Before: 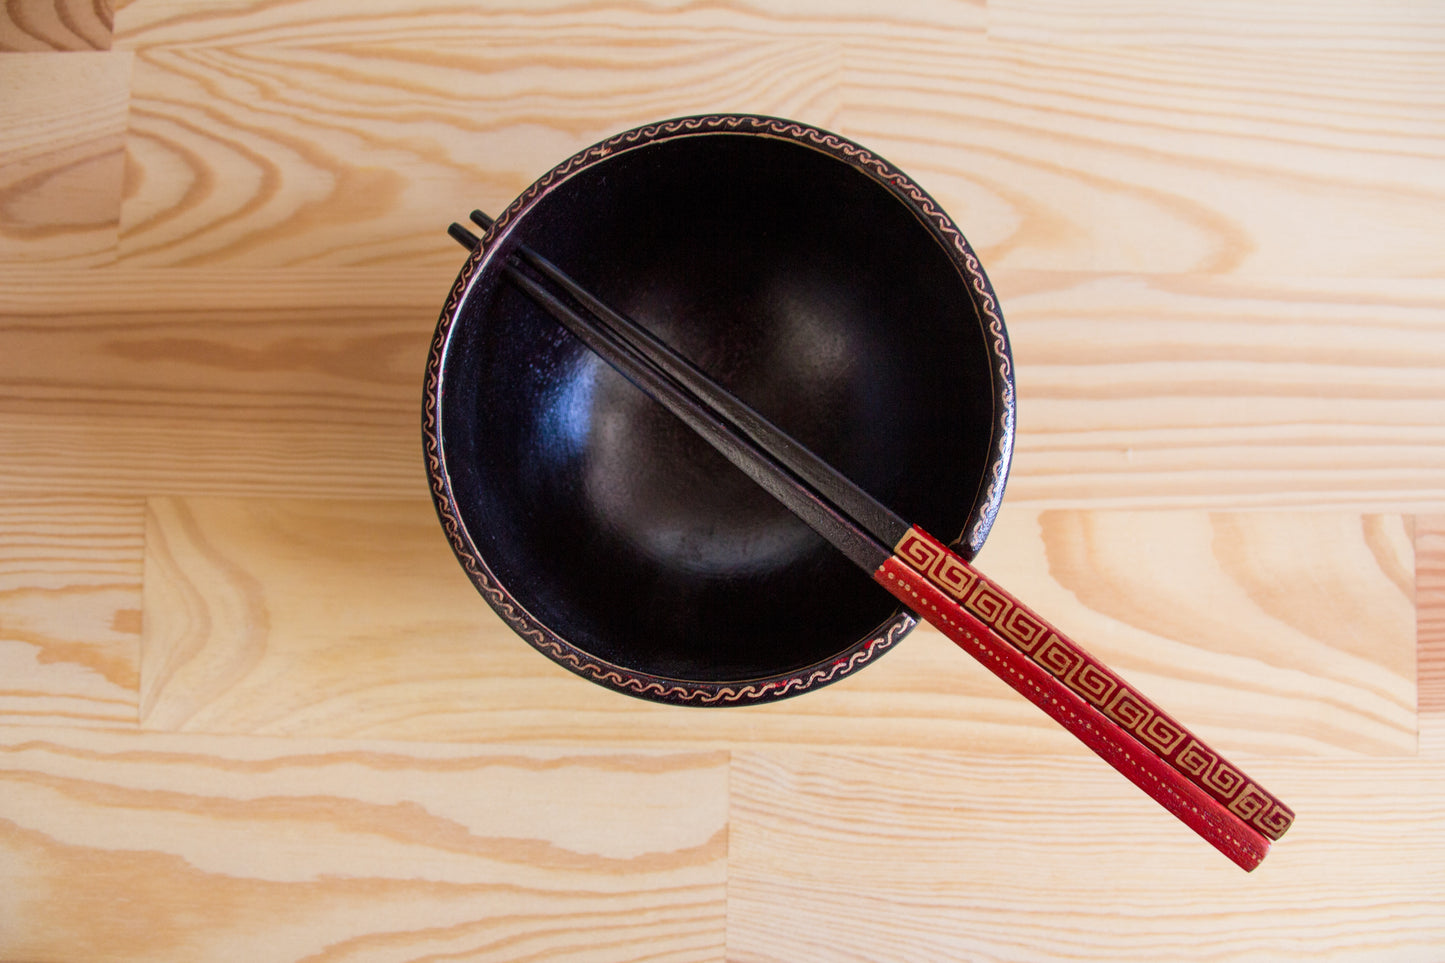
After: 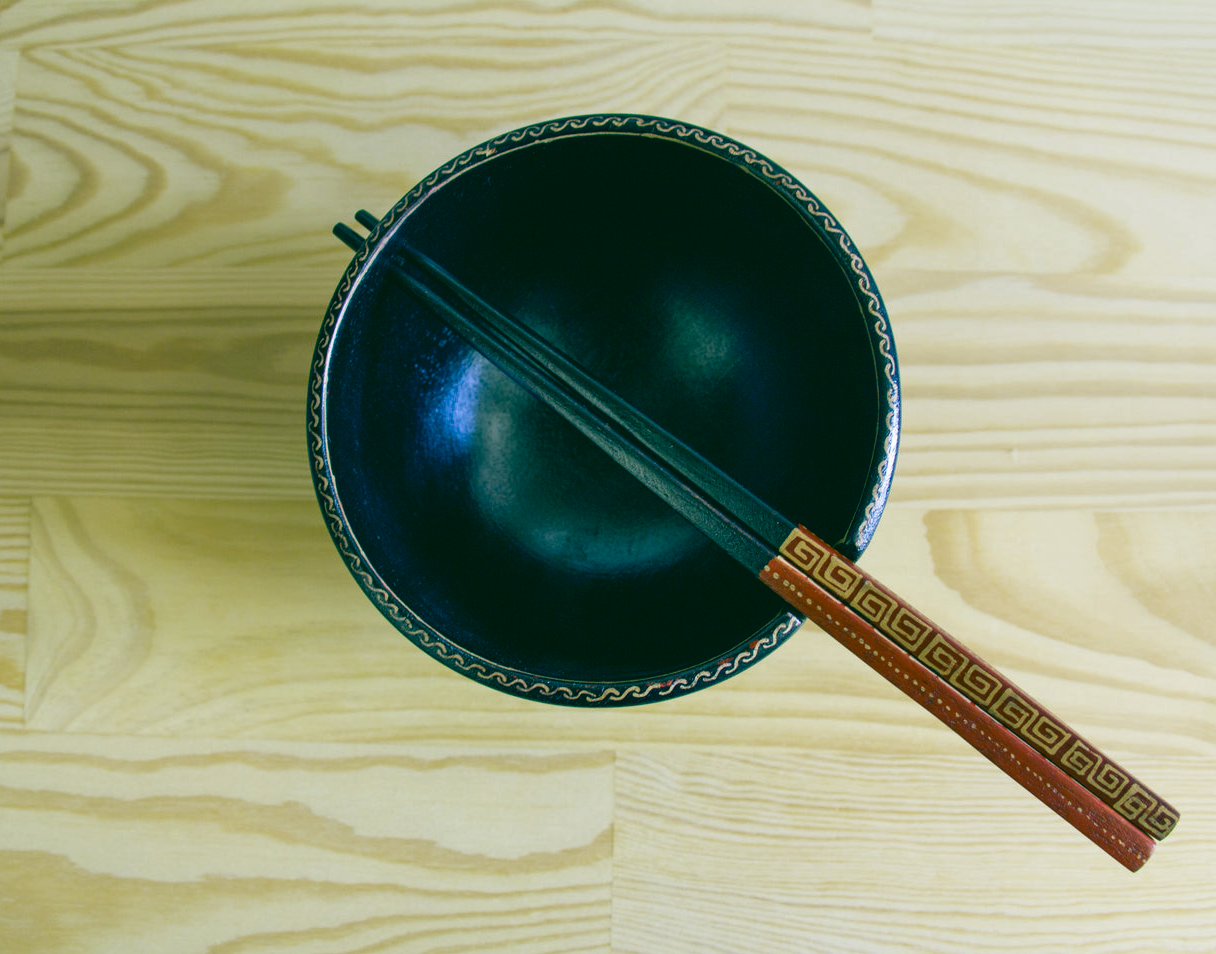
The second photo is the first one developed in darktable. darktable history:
crop: left 8.026%, right 7.374%
color correction: highlights a* 1.83, highlights b* 34.02, shadows a* -36.68, shadows b* -5.48
white balance: red 0.871, blue 1.249
